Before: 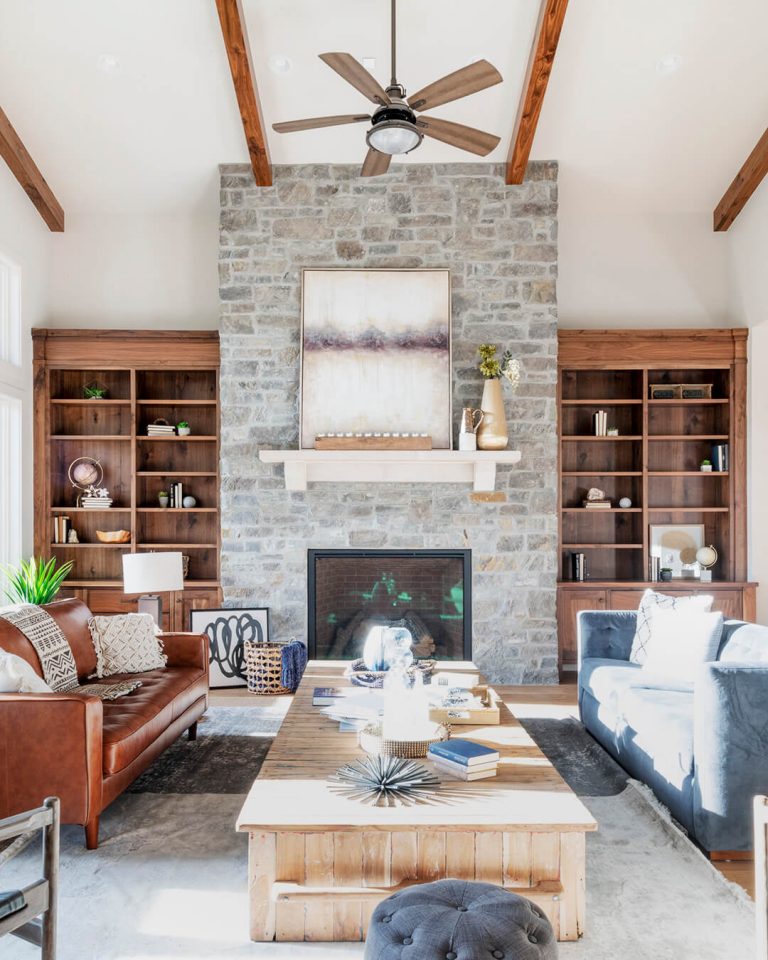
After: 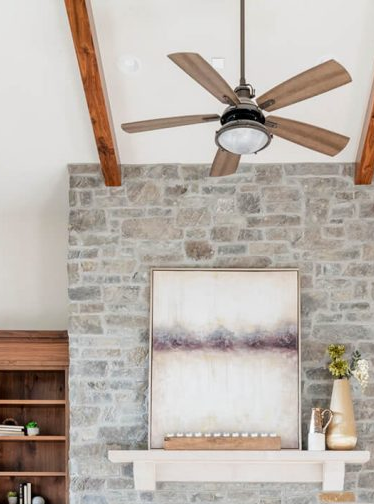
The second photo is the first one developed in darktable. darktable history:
crop: left 19.691%, right 30.35%, bottom 46.647%
